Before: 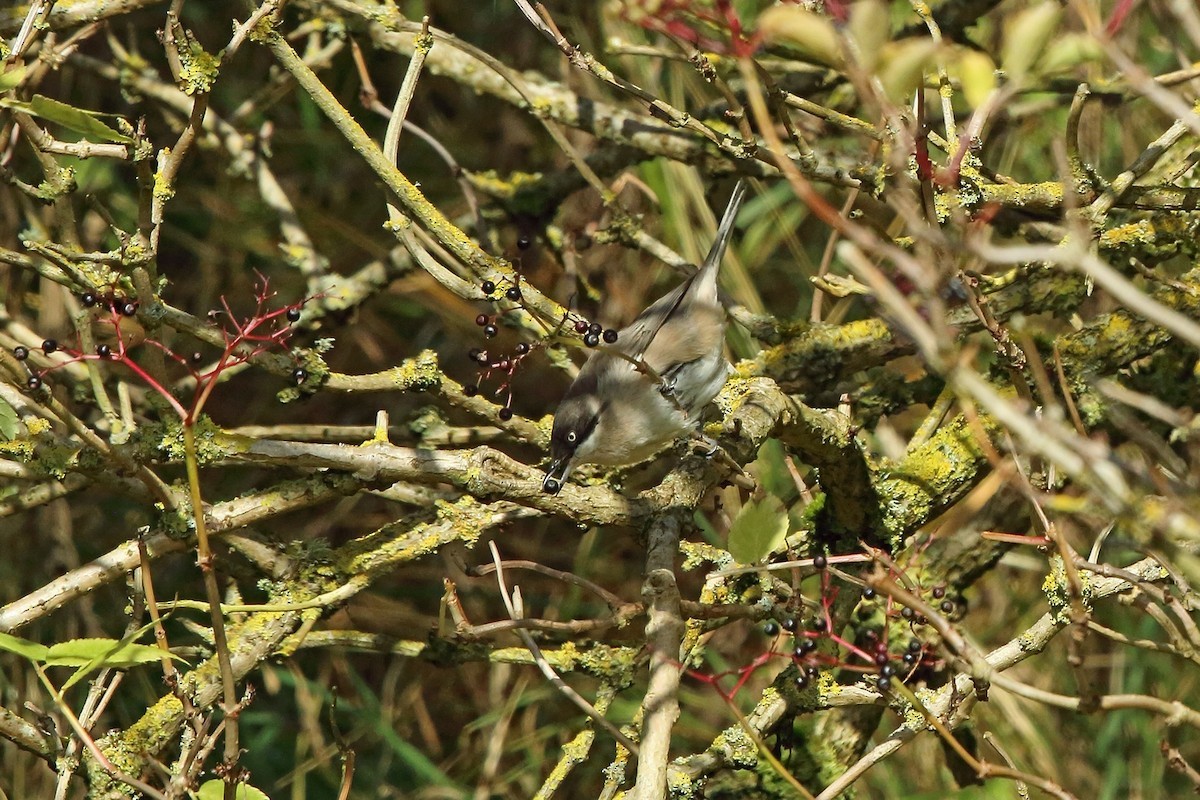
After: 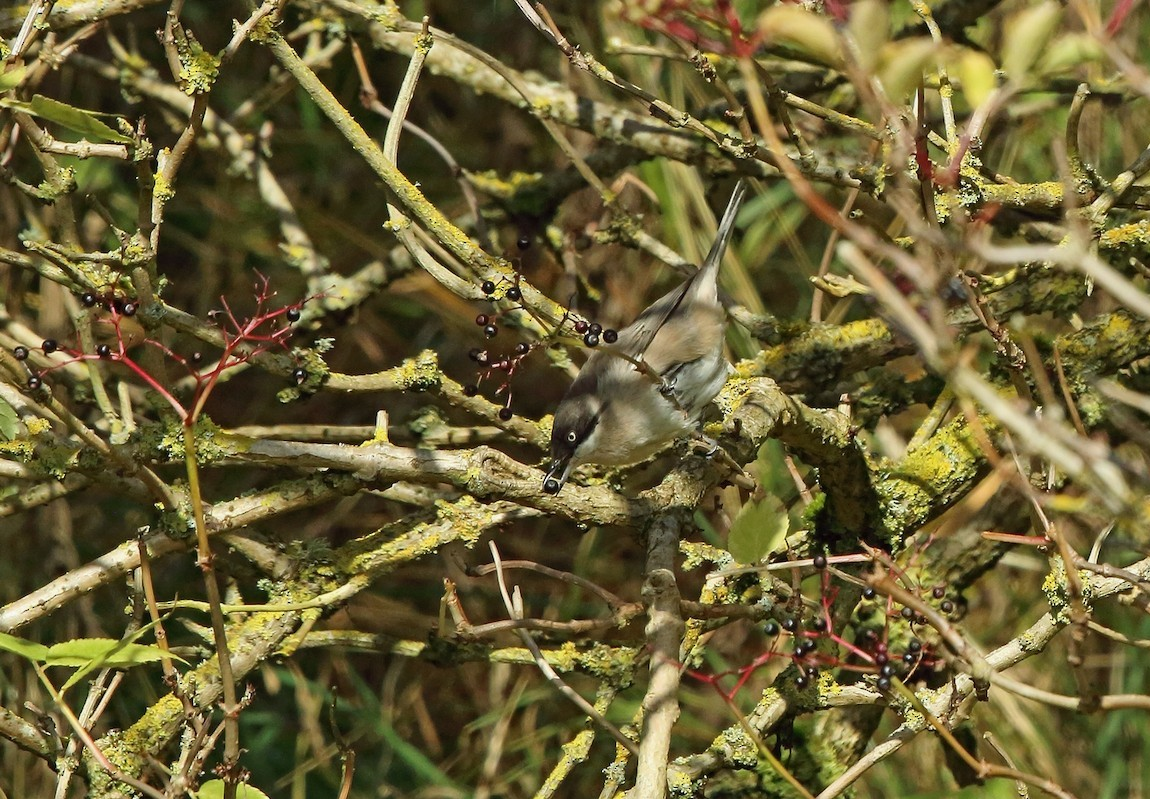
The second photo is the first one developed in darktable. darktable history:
exposure: exposure -0.069 EV, compensate highlight preservation false
crop: right 4.112%, bottom 0.028%
base curve: curves: ch0 [(0, 0) (0.989, 0.992)], preserve colors none
